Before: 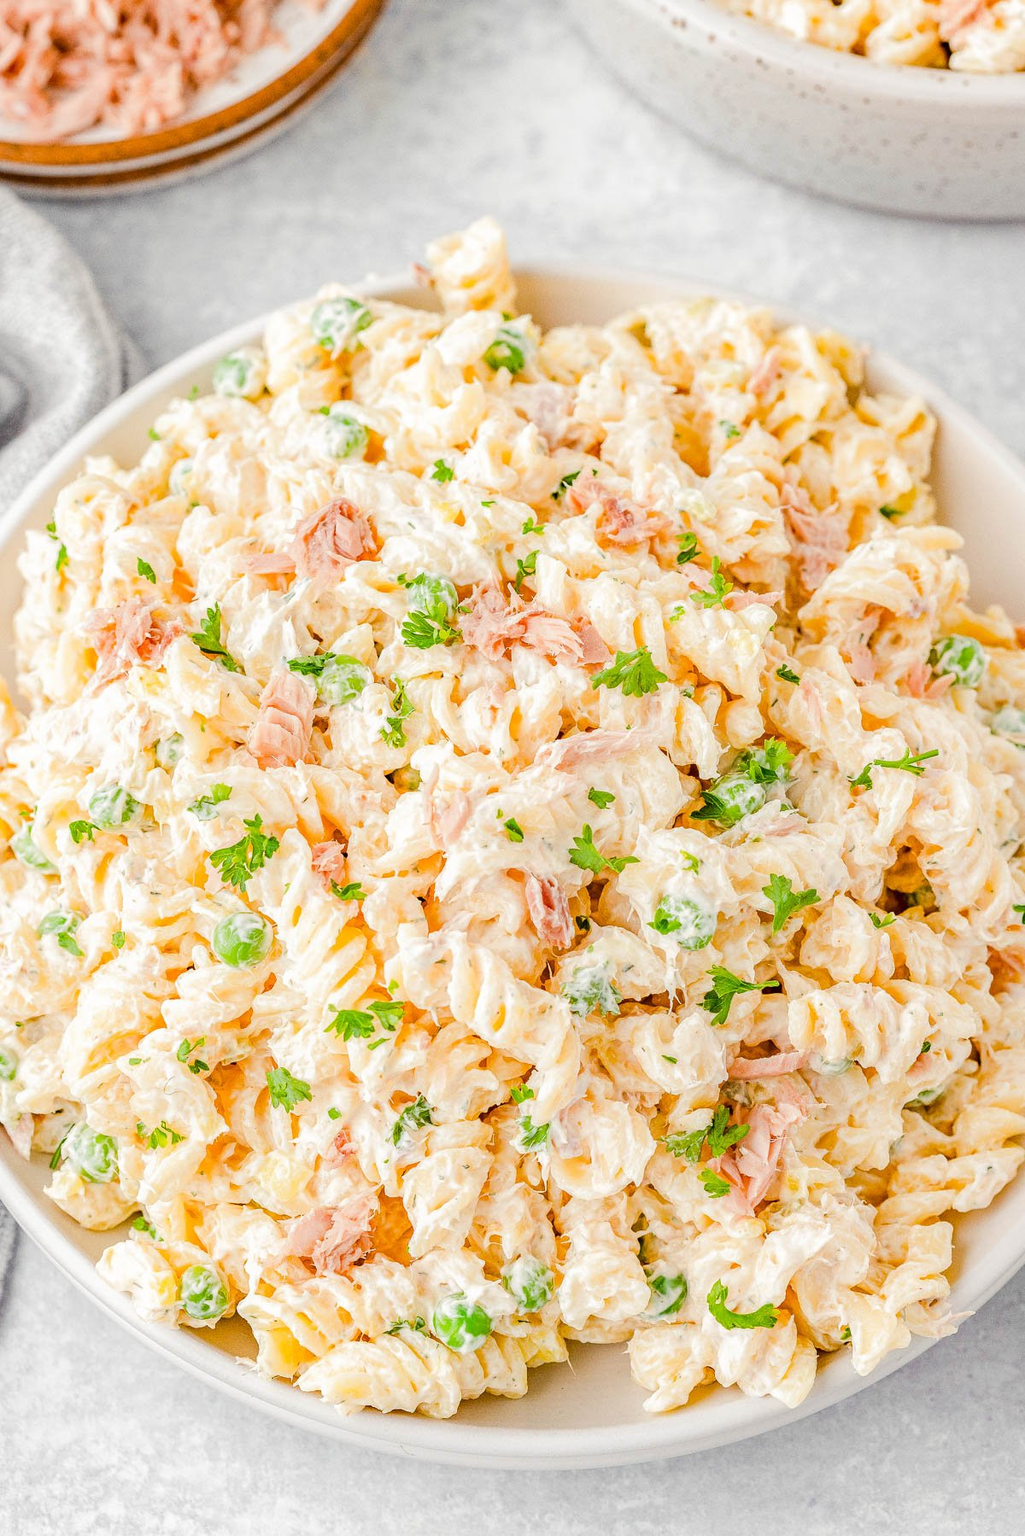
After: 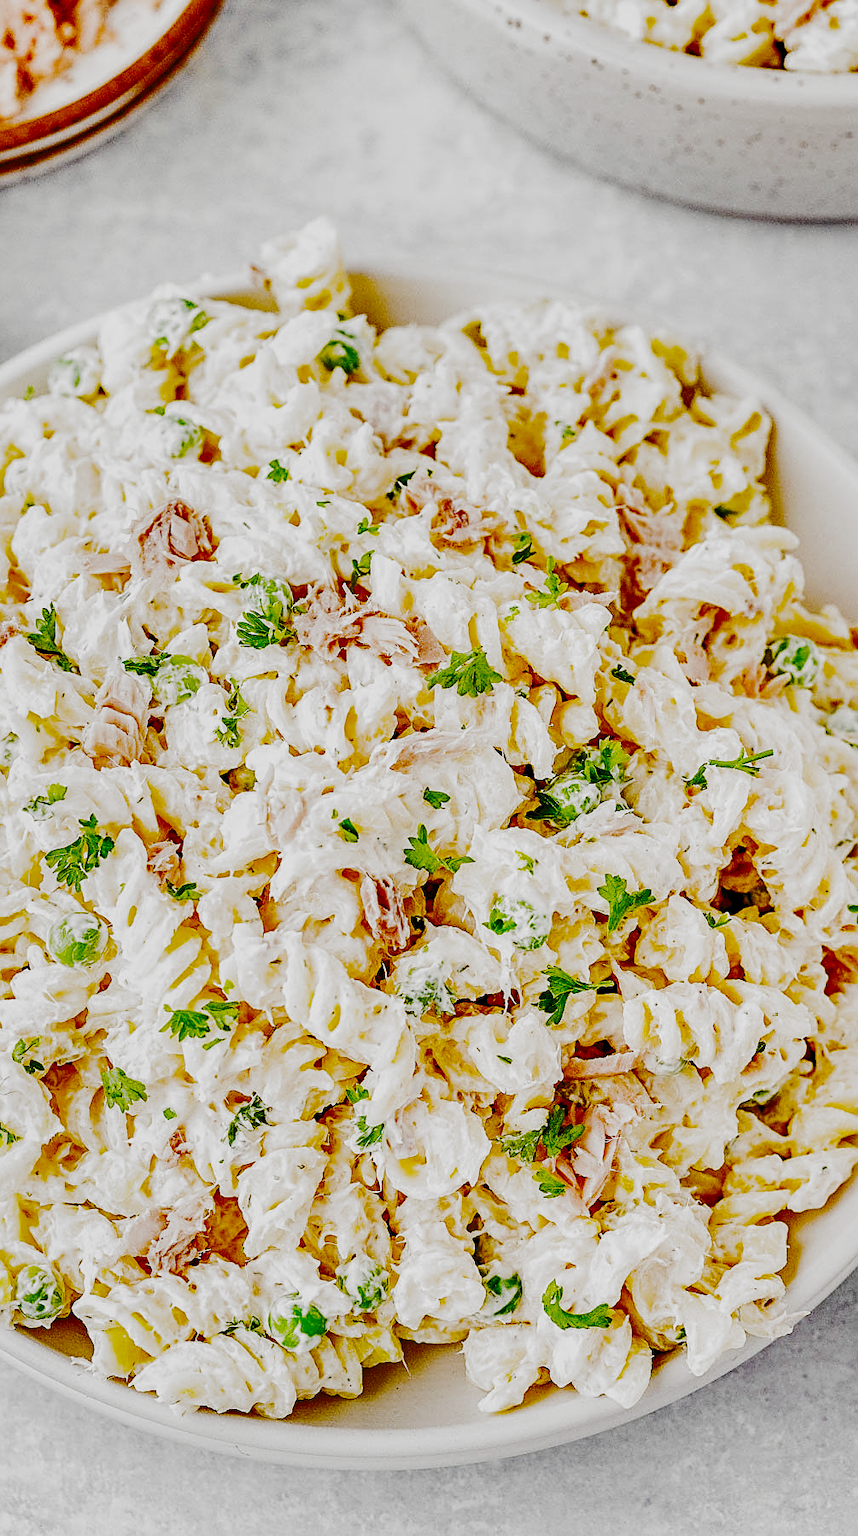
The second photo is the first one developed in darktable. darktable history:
color balance rgb: shadows lift › hue 85.93°, perceptual saturation grading › global saturation 29.671%, global vibrance 20%
contrast brightness saturation: contrast 0.046
crop: left 16.11%
tone curve: curves: ch0 [(0, 0) (0.003, 0.005) (0.011, 0.011) (0.025, 0.022) (0.044, 0.035) (0.069, 0.051) (0.1, 0.073) (0.136, 0.106) (0.177, 0.147) (0.224, 0.195) (0.277, 0.253) (0.335, 0.315) (0.399, 0.388) (0.468, 0.488) (0.543, 0.586) (0.623, 0.685) (0.709, 0.764) (0.801, 0.838) (0.898, 0.908) (1, 1)], preserve colors none
sharpen: on, module defaults
shadows and highlights: radius 169.26, shadows 27.69, white point adjustment 2.97, highlights -68.35, soften with gaussian
filmic rgb: black relative exposure -5.04 EV, white relative exposure 4 EV, threshold 5.94 EV, hardness 2.9, contrast 1.297, highlights saturation mix -29.14%, preserve chrominance no, color science v3 (2019), use custom middle-gray values true, enable highlight reconstruction true
